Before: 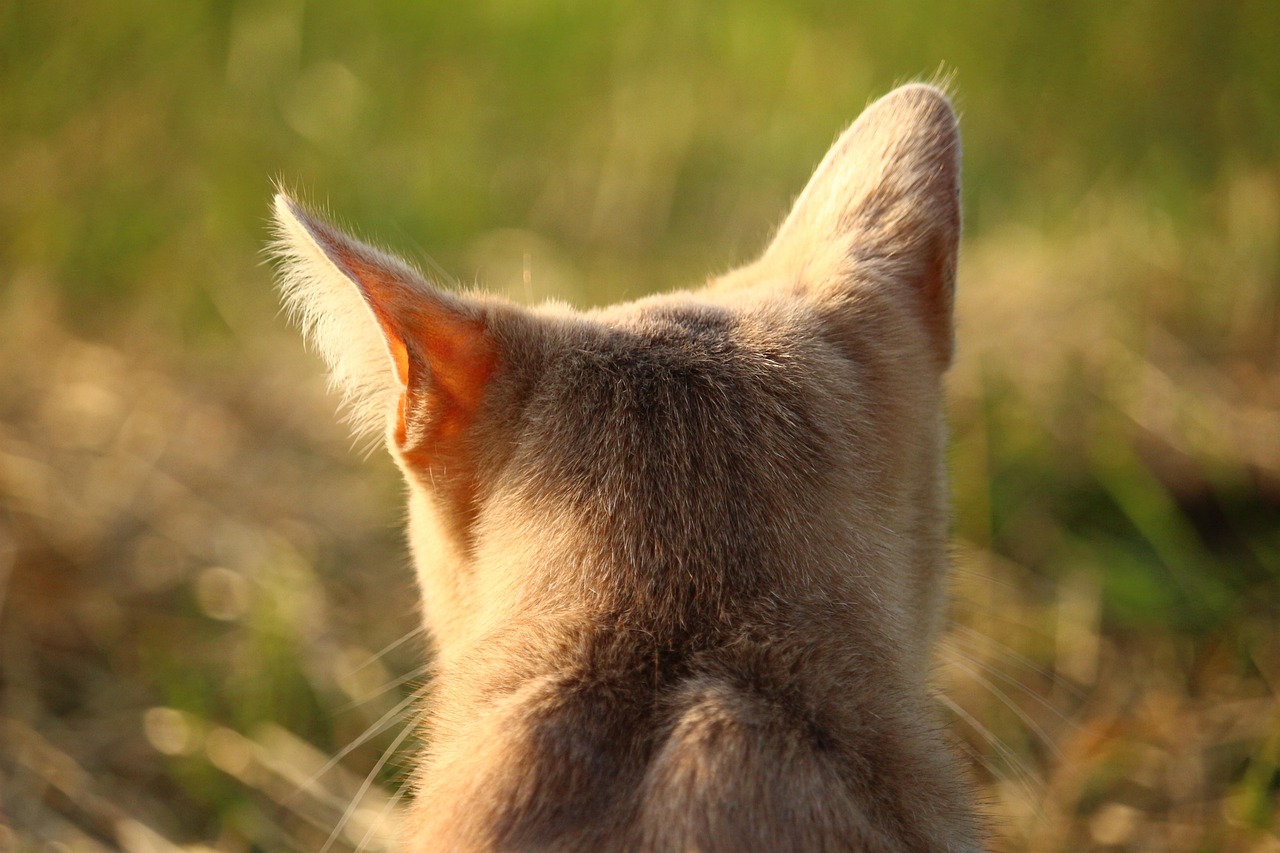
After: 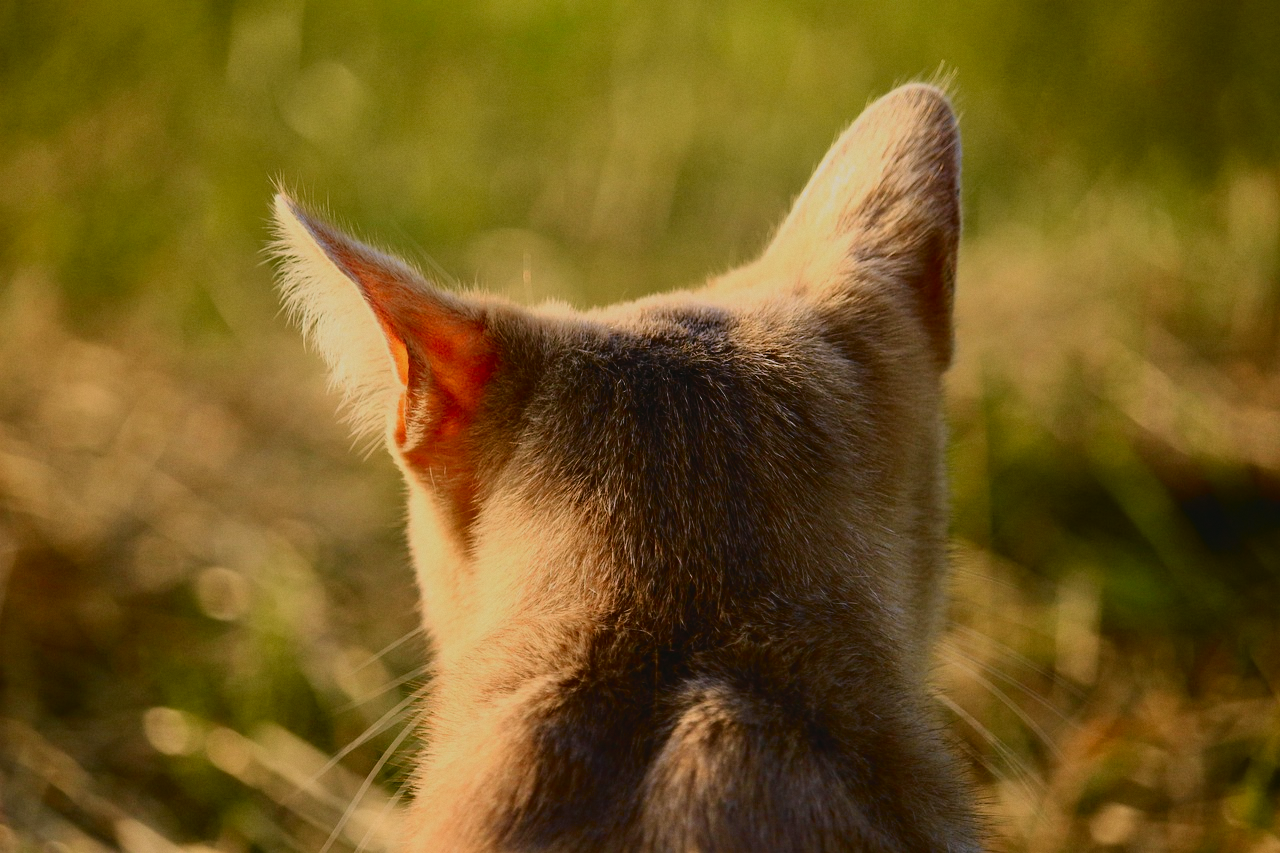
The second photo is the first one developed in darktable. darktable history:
exposure: black level correction 0, exposure 0.95 EV, compensate exposure bias true, compensate highlight preservation false
tone curve: curves: ch0 [(0, 0.03) (0.113, 0.087) (0.207, 0.184) (0.515, 0.612) (0.712, 0.793) (1, 0.946)]; ch1 [(0, 0) (0.172, 0.123) (0.317, 0.279) (0.414, 0.382) (0.476, 0.479) (0.505, 0.498) (0.534, 0.534) (0.621, 0.65) (0.709, 0.764) (1, 1)]; ch2 [(0, 0) (0.411, 0.424) (0.505, 0.505) (0.521, 0.524) (0.537, 0.57) (0.65, 0.699) (1, 1)], color space Lab, independent channels, preserve colors none
grain: coarseness 14.57 ISO, strength 8.8%
white balance: red 1.05, blue 1.072
tone equalizer: -8 EV -2 EV, -7 EV -2 EV, -6 EV -2 EV, -5 EV -2 EV, -4 EV -2 EV, -3 EV -2 EV, -2 EV -2 EV, -1 EV -1.63 EV, +0 EV -2 EV
